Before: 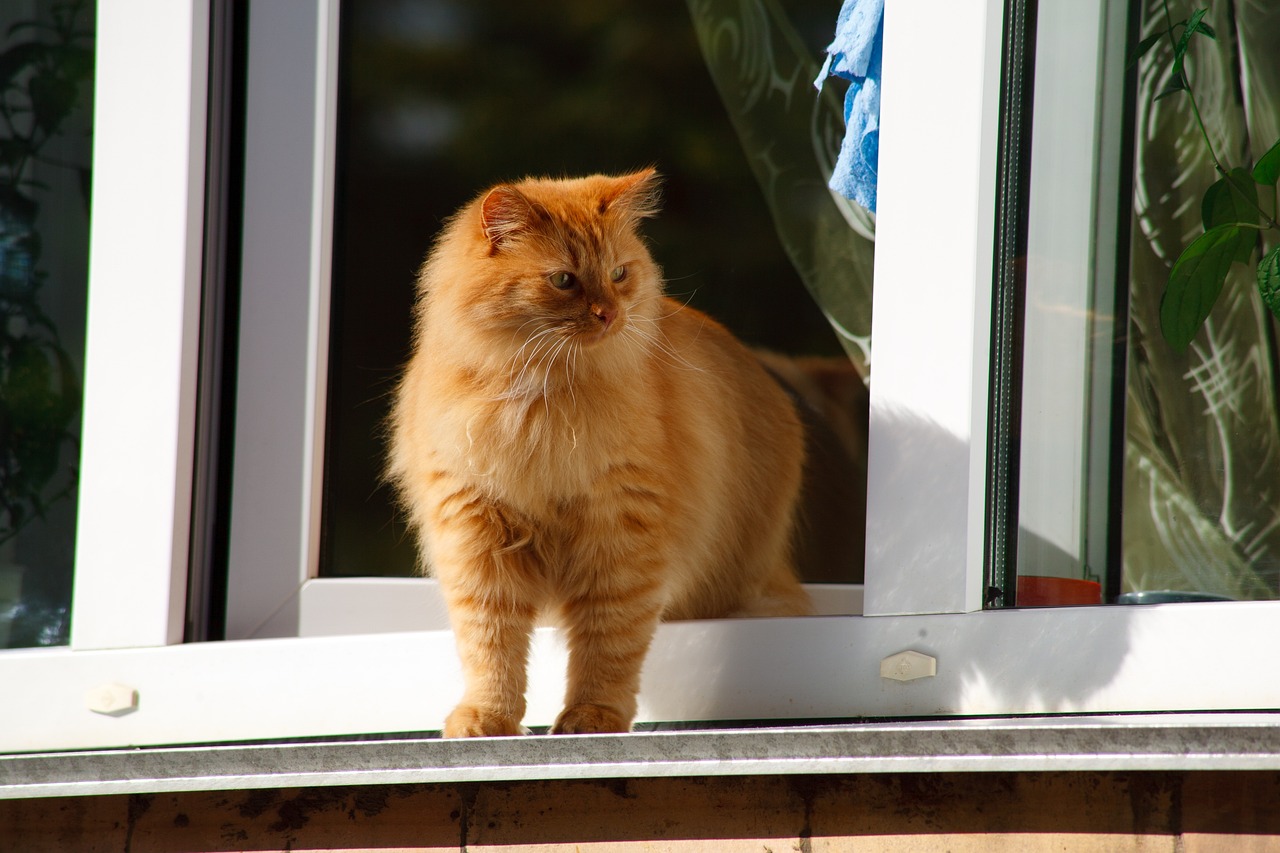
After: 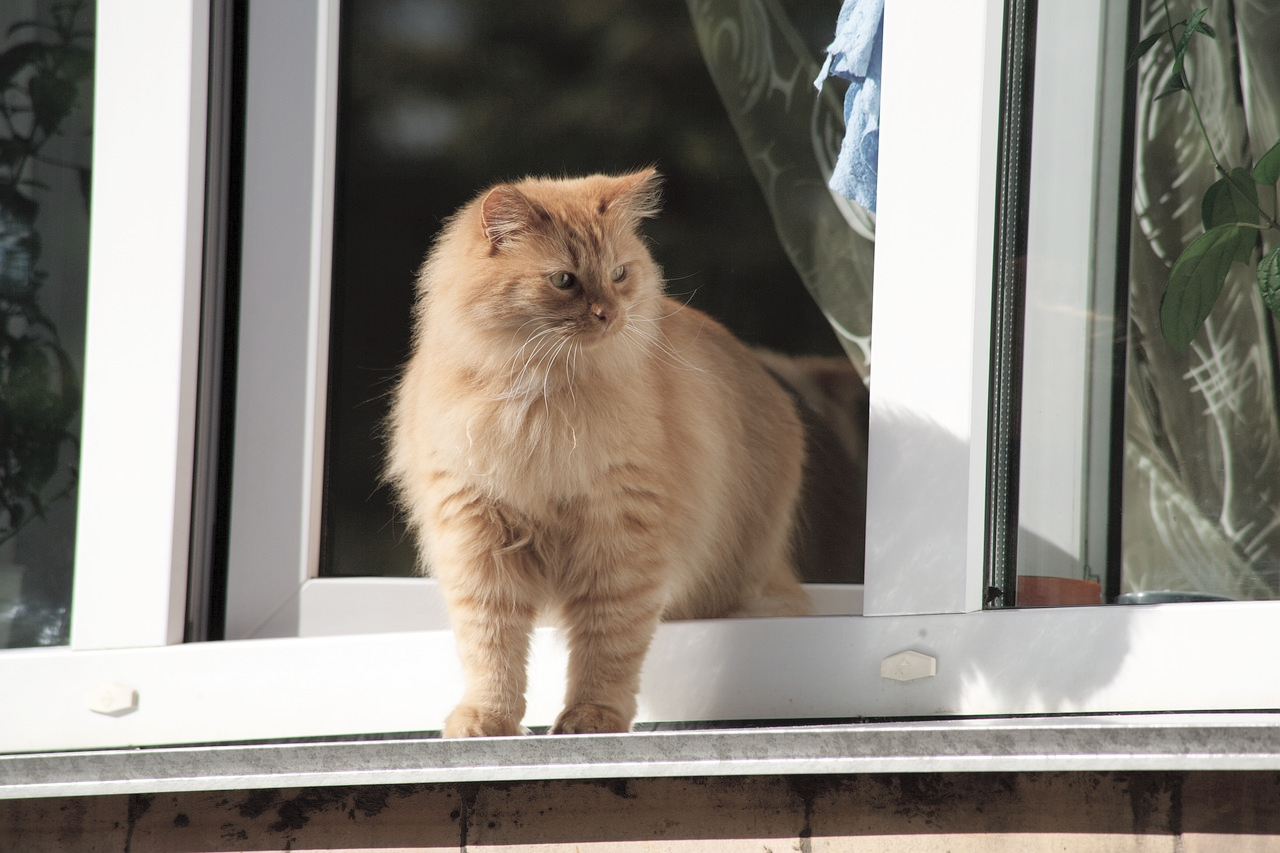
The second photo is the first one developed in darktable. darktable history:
contrast brightness saturation: brightness 0.18, saturation -0.5
exposure: compensate highlight preservation false
